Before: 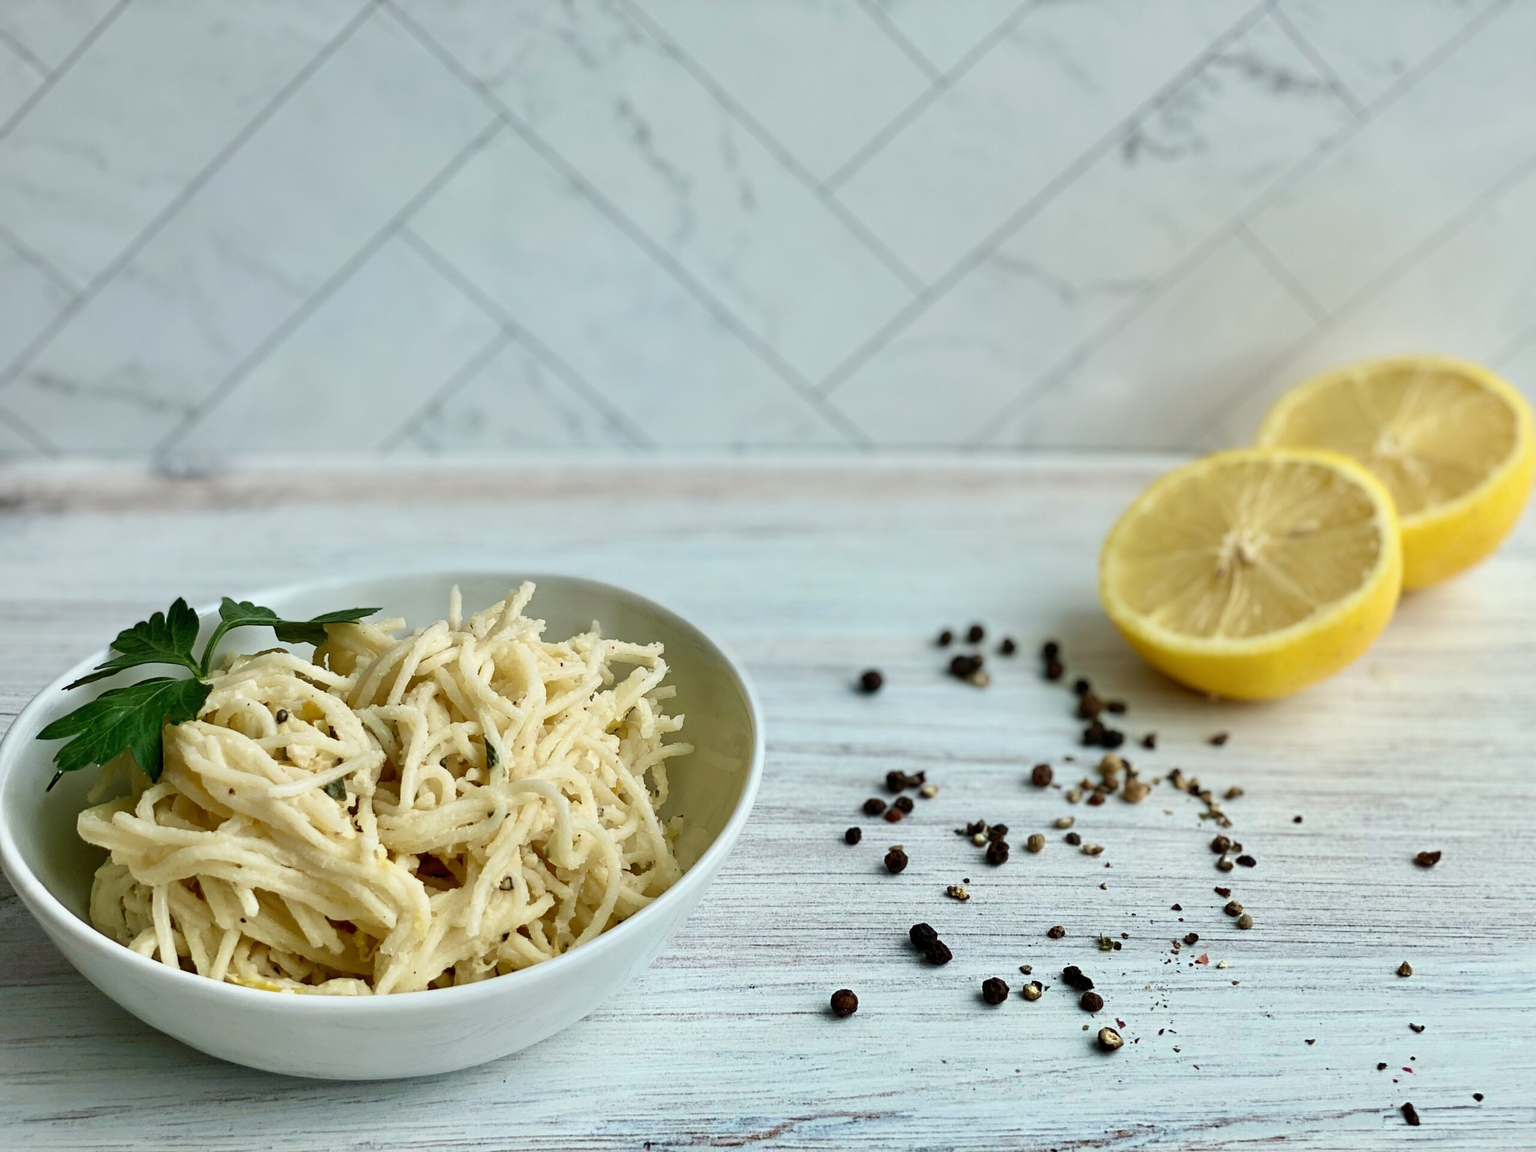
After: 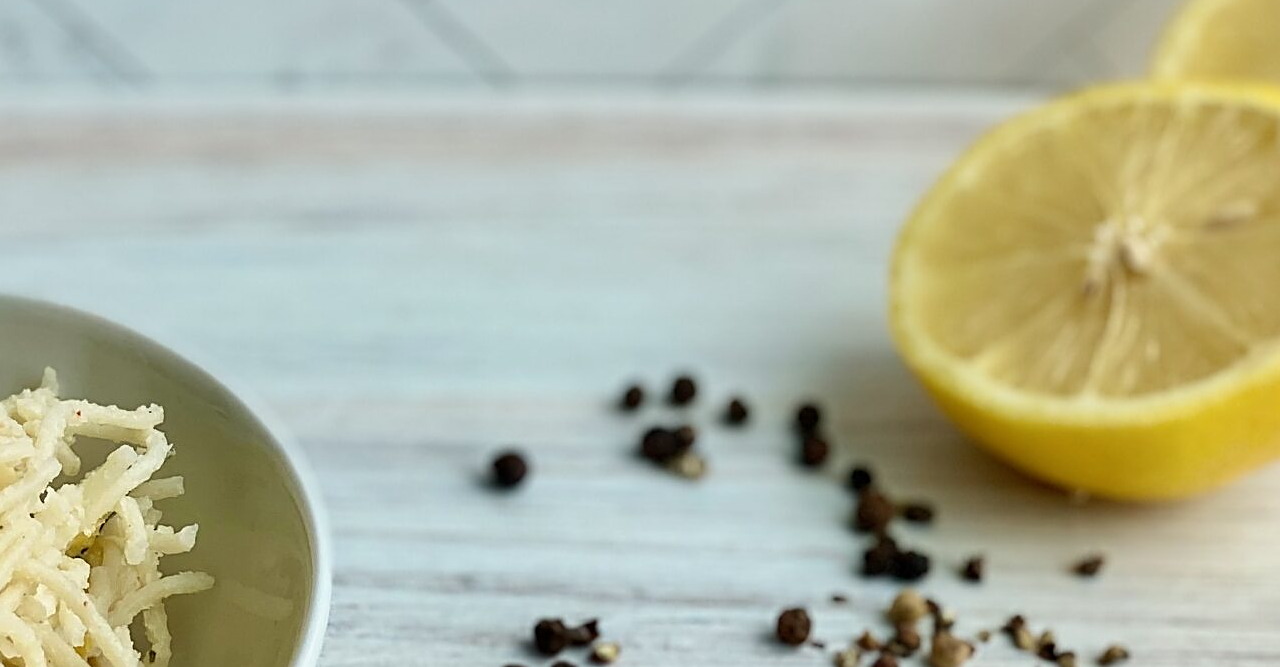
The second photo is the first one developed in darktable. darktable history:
sharpen: on, module defaults
crop: left 36.842%, top 34.727%, right 13.132%, bottom 30.506%
